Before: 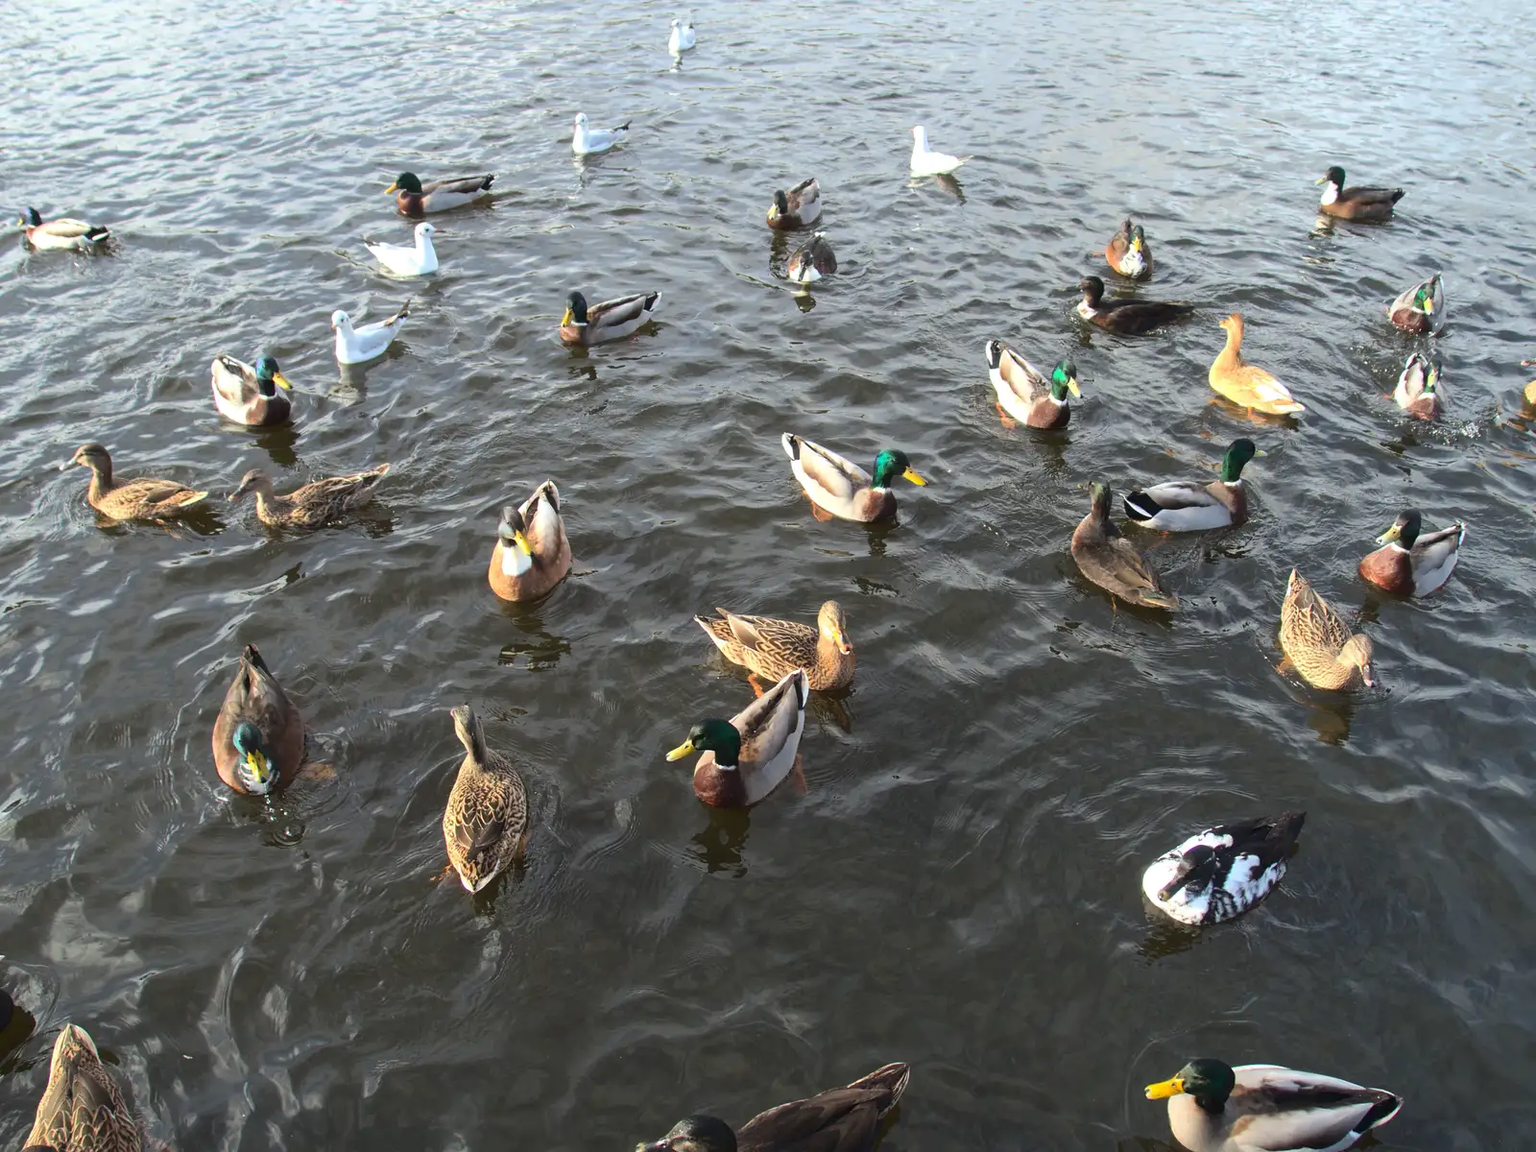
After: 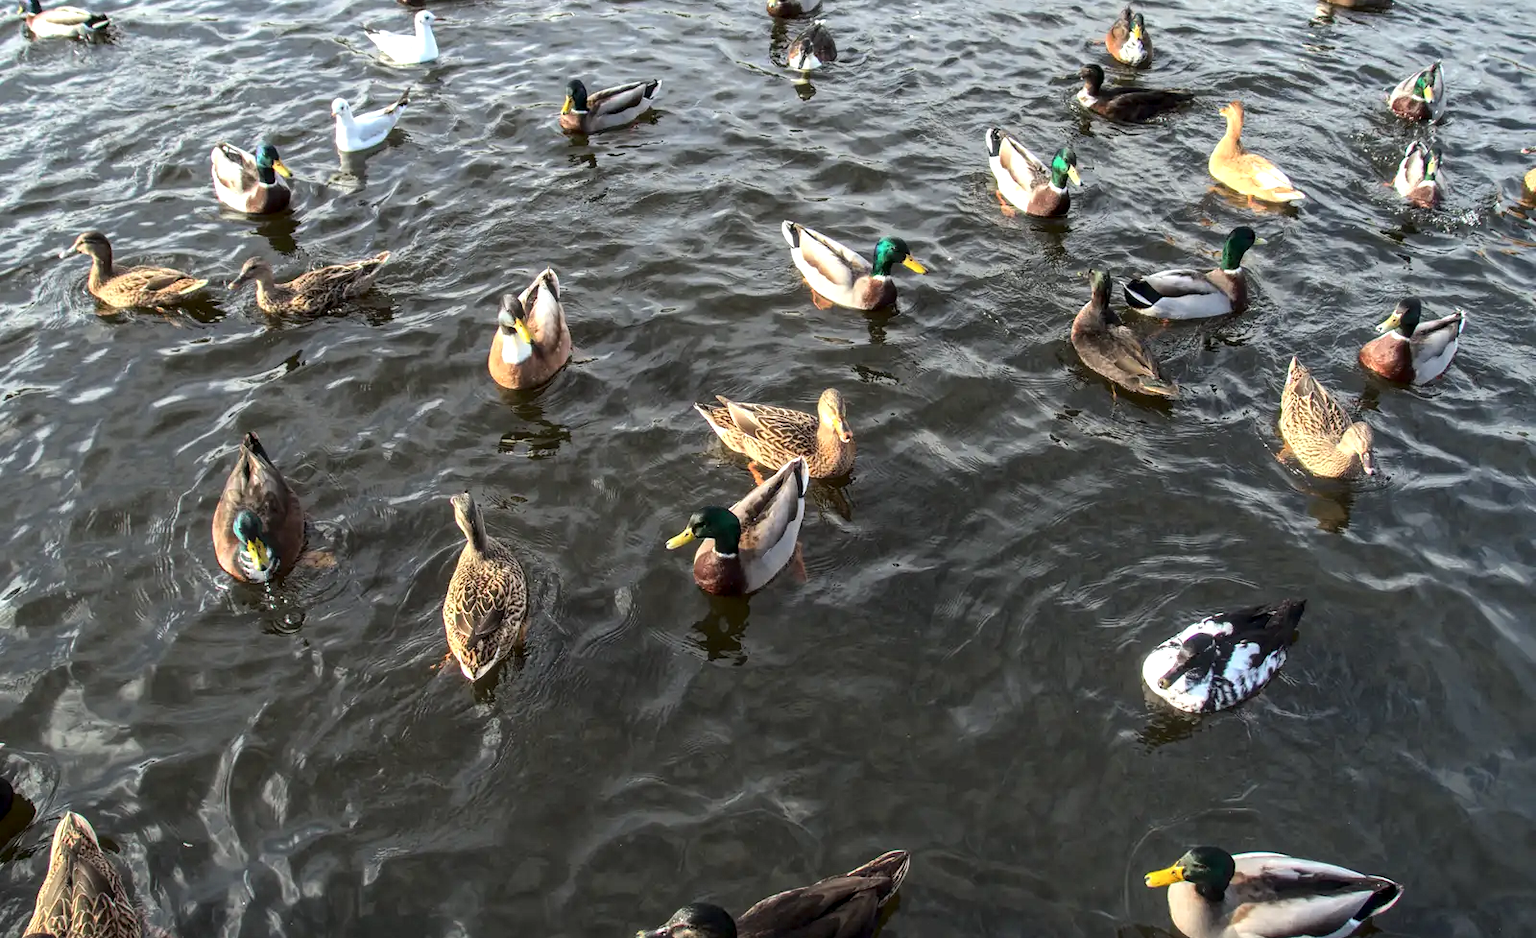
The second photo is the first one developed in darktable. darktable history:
local contrast: detail 150%
crop and rotate: top 18.464%
